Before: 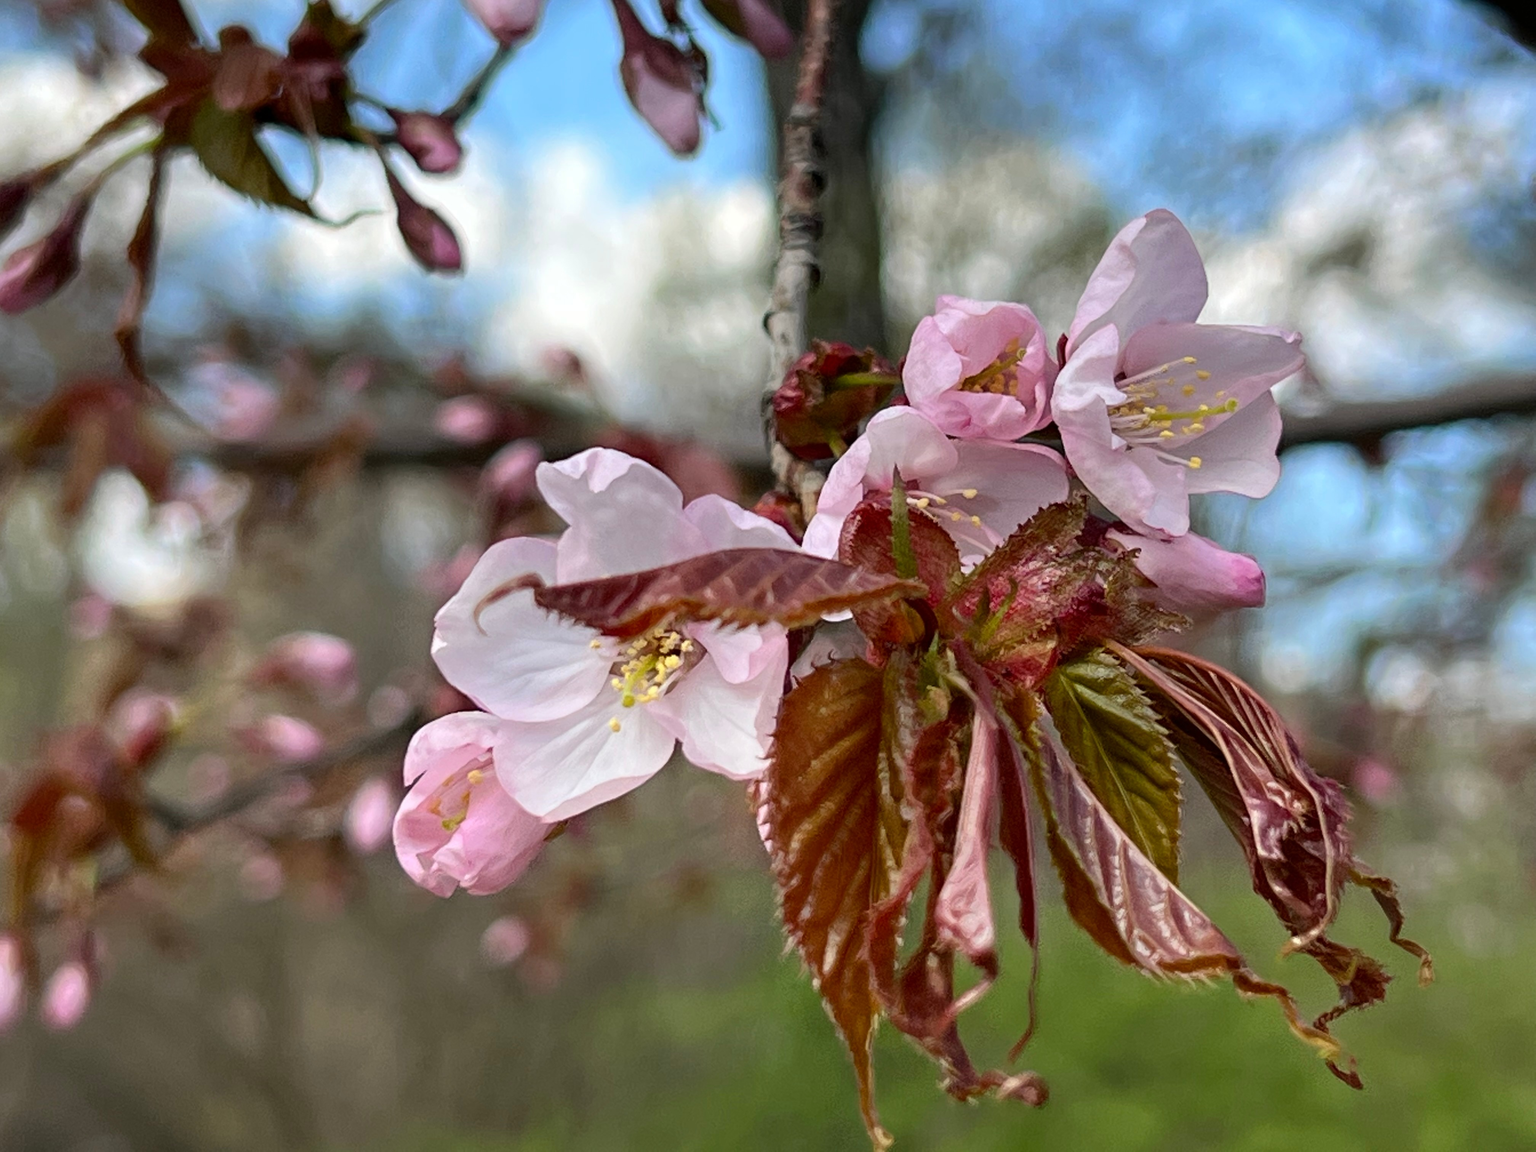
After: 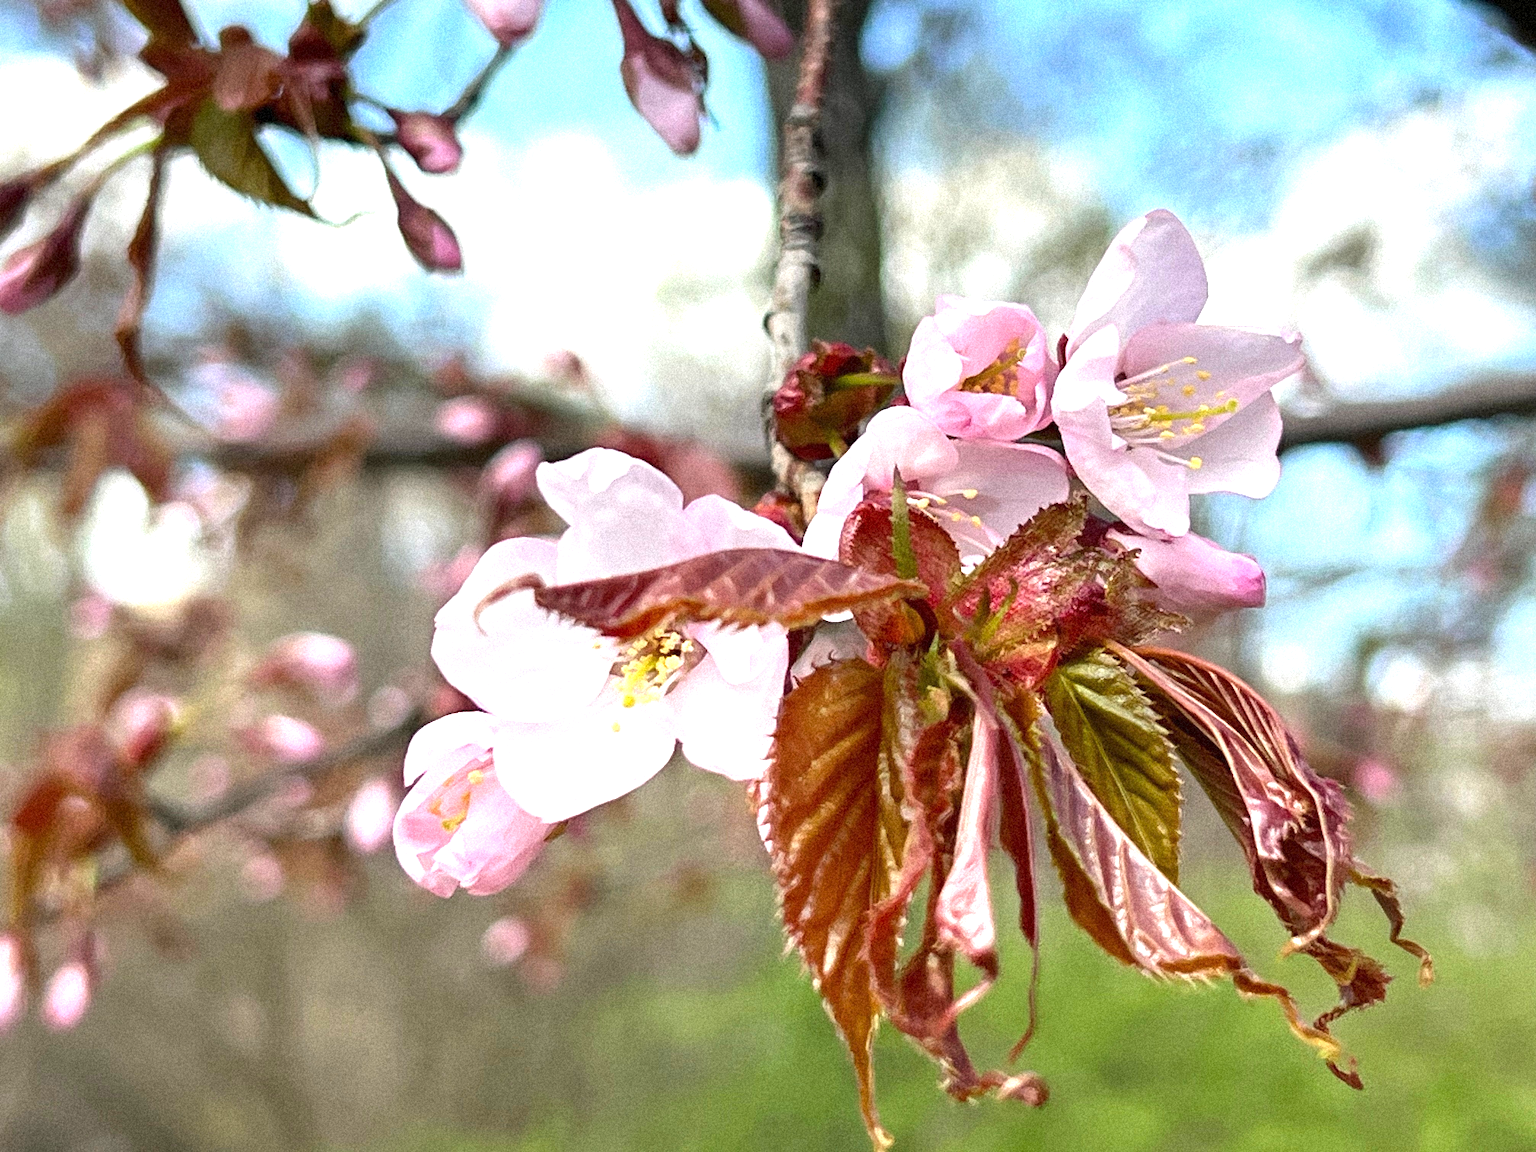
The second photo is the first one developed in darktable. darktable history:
exposure: black level correction 0, exposure 1.2 EV, compensate exposure bias true, compensate highlight preservation false
grain: coarseness 9.38 ISO, strength 34.99%, mid-tones bias 0%
